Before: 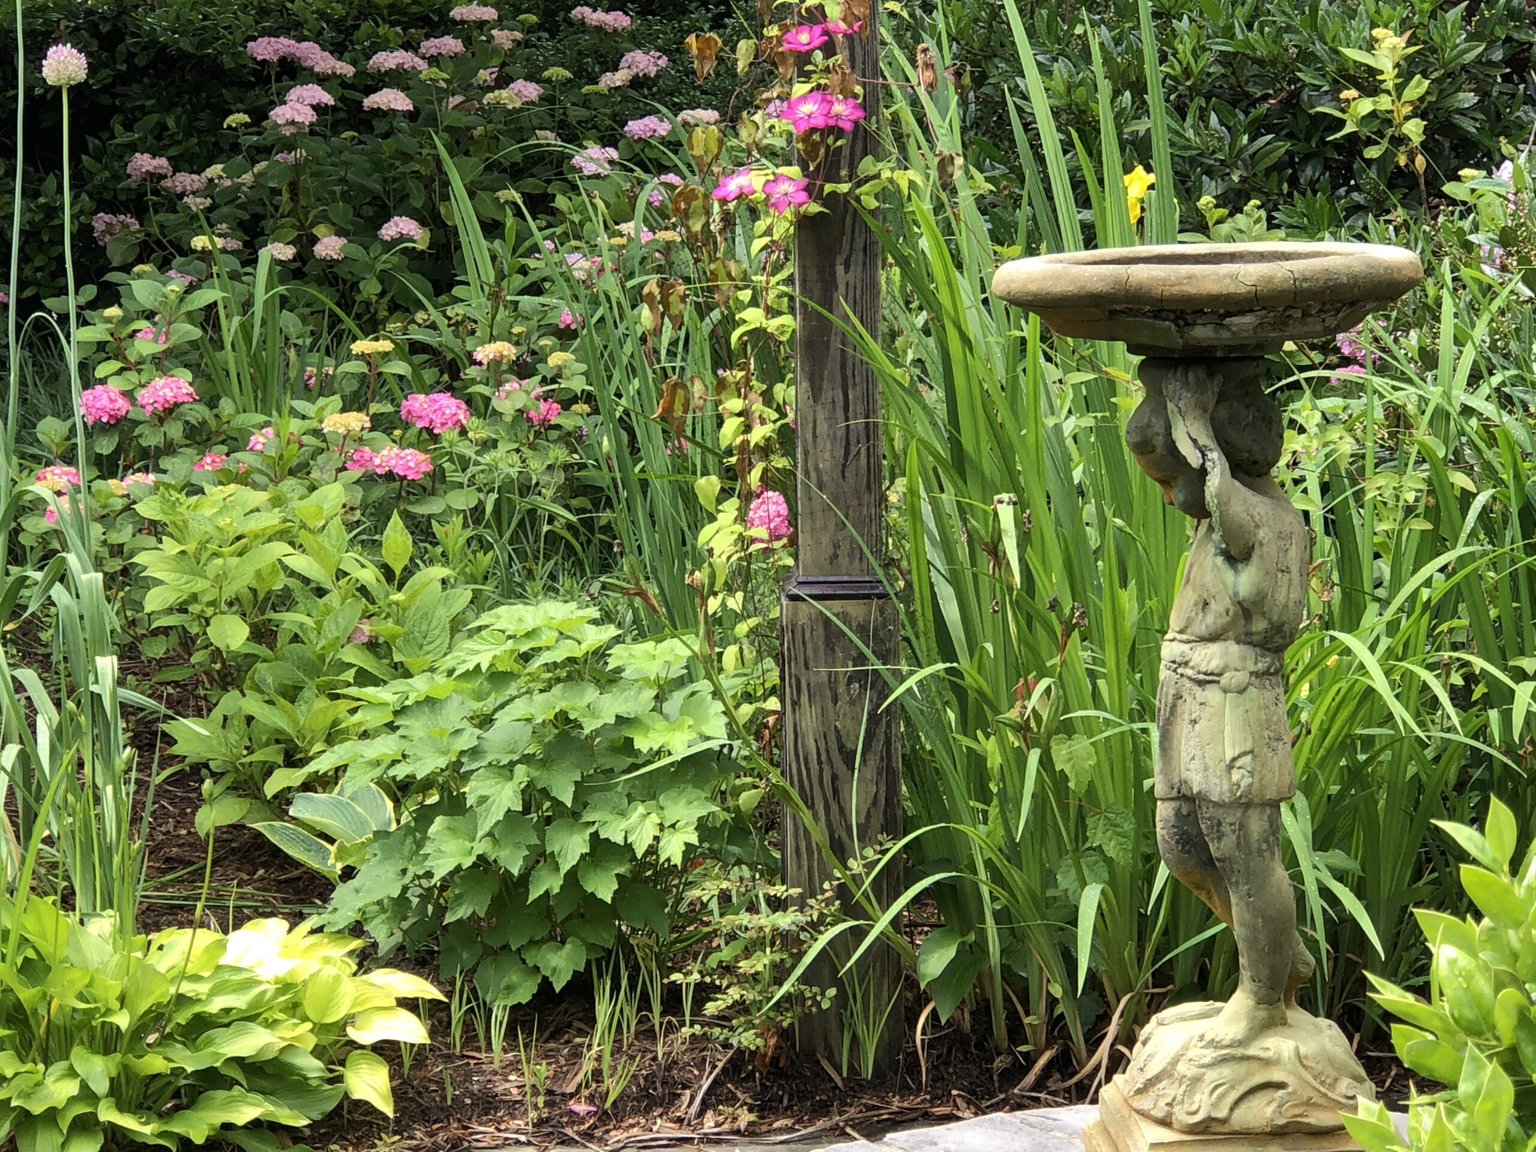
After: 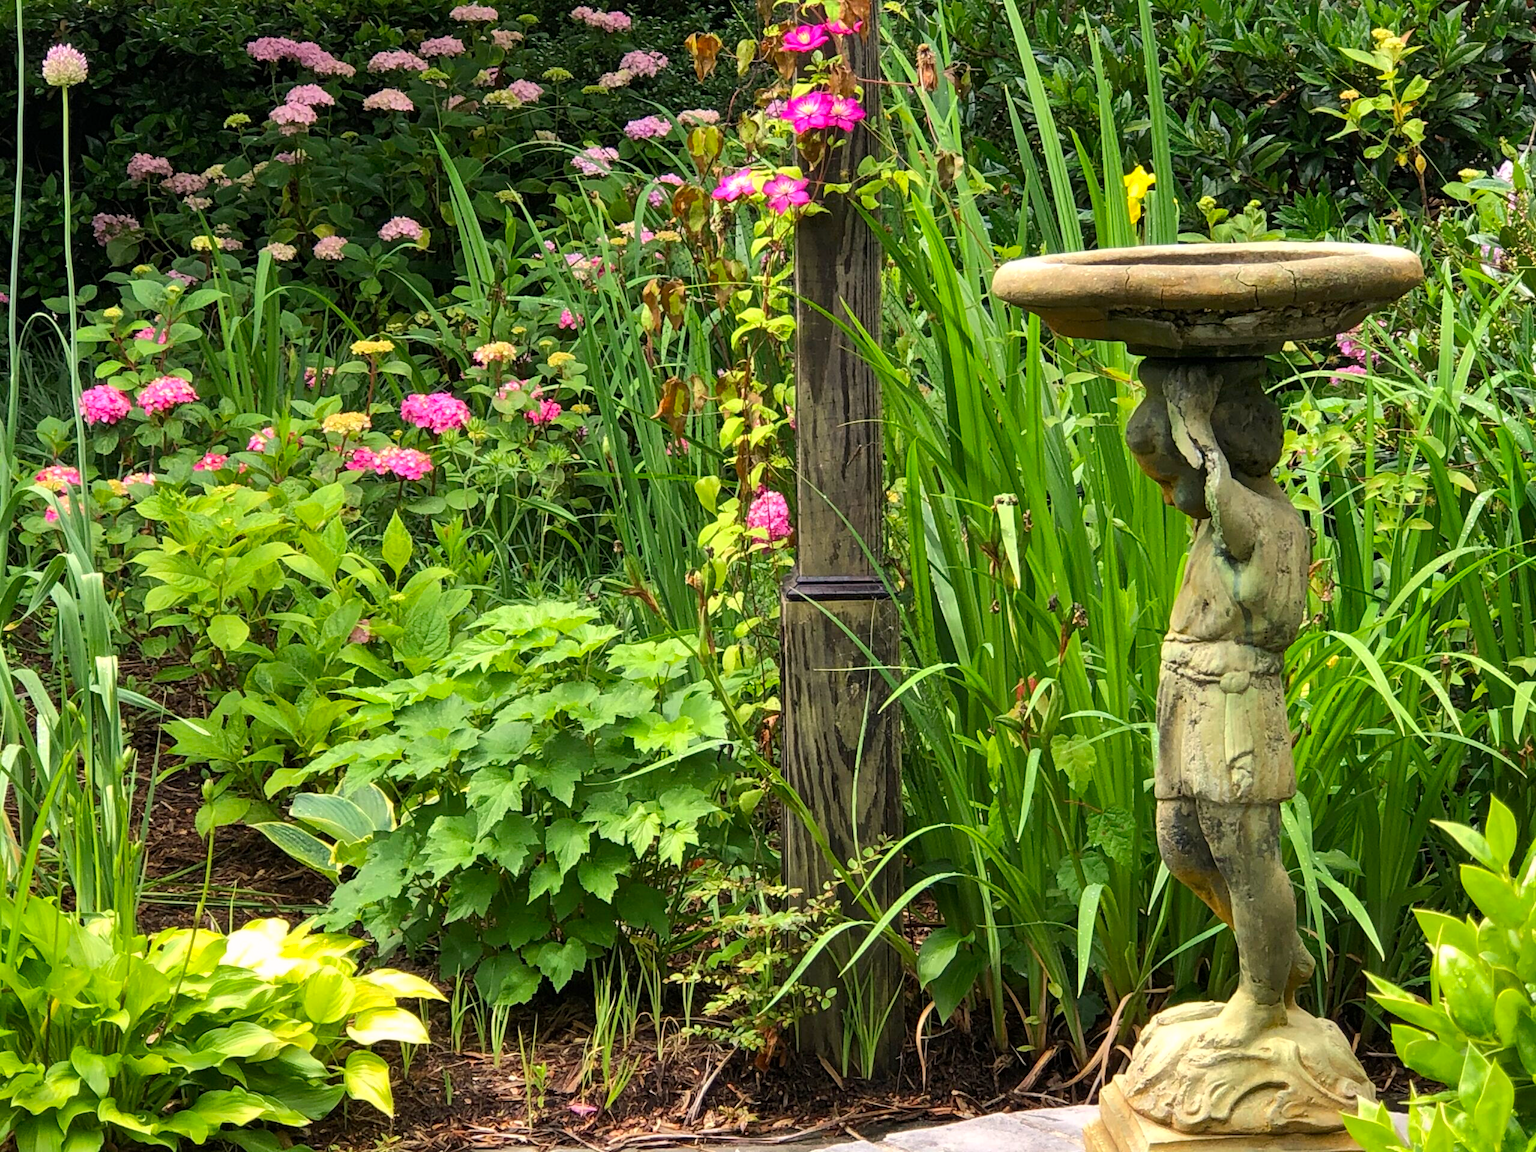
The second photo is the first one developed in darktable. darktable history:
contrast equalizer: octaves 7, y [[0.5, 0.502, 0.506, 0.511, 0.52, 0.537], [0.5 ×6], [0.505, 0.509, 0.518, 0.534, 0.553, 0.561], [0 ×6], [0 ×6]]
color correction: highlights a* 3.22, highlights b* 1.93, saturation 1.19
